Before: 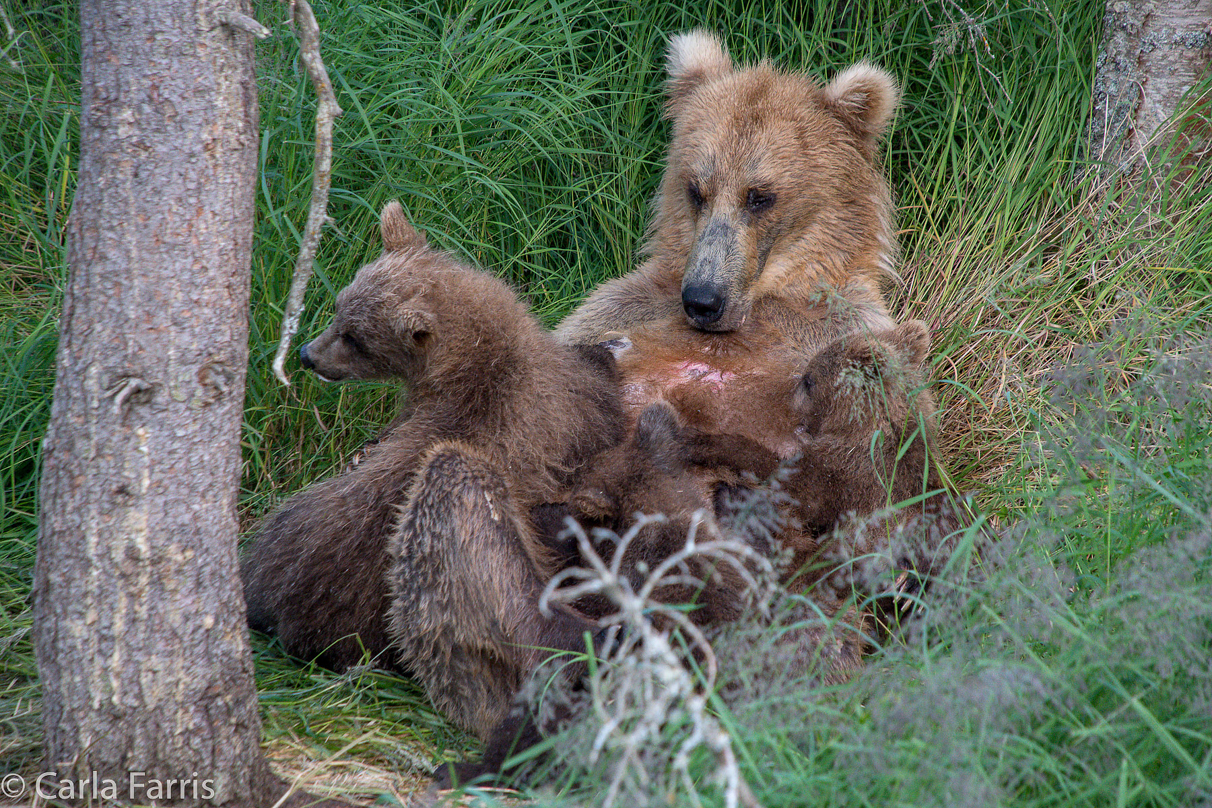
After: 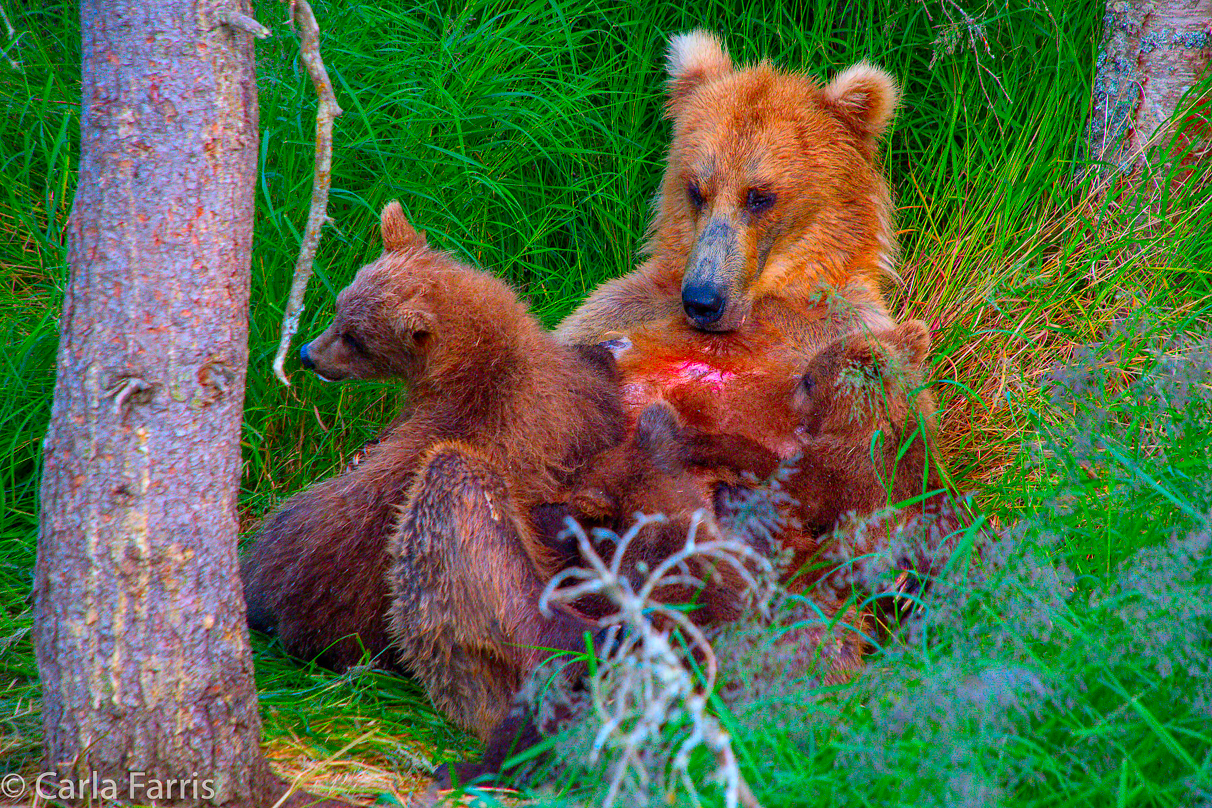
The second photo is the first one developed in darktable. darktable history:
color correction: highlights b* -0.021, saturation 3
